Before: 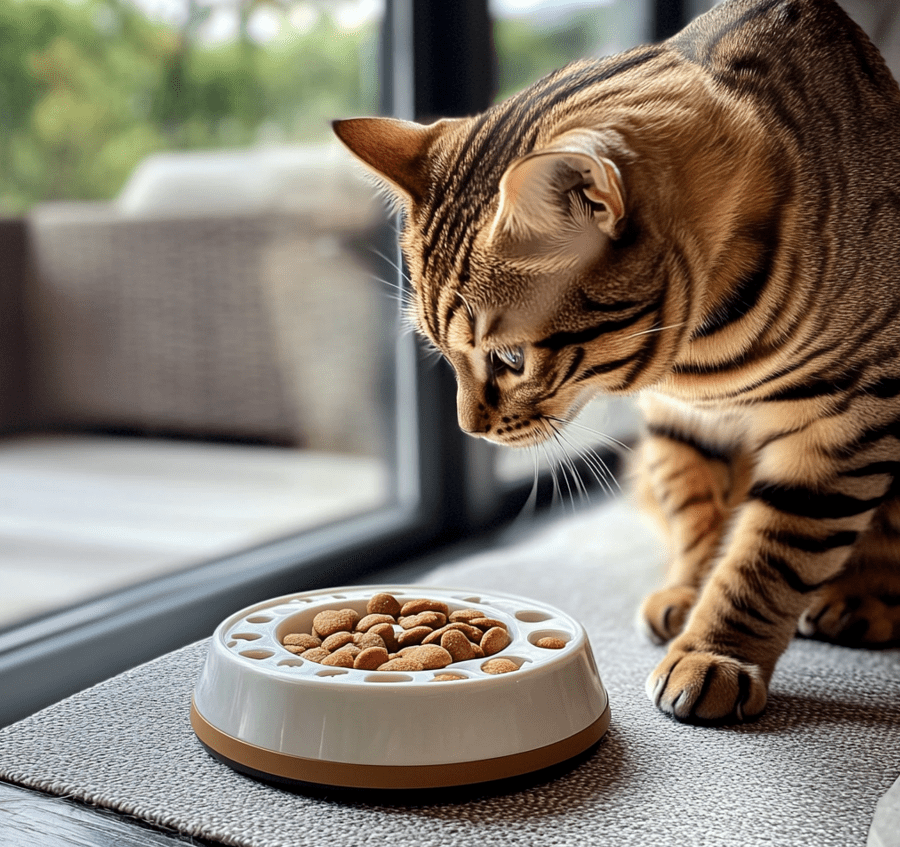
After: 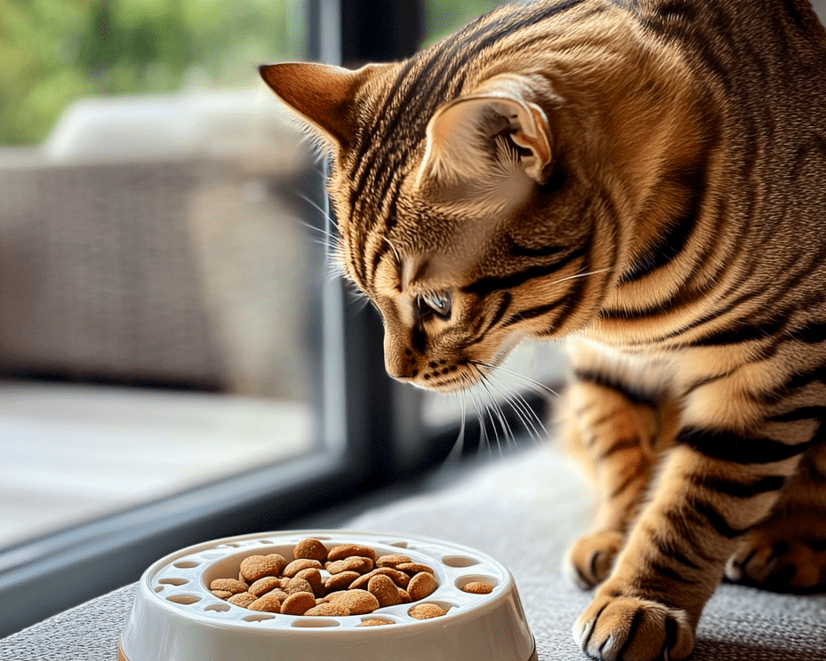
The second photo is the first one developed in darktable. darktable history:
crop: left 8.124%, top 6.54%, bottom 15.375%
contrast brightness saturation: contrast 0.077, saturation 0.196
